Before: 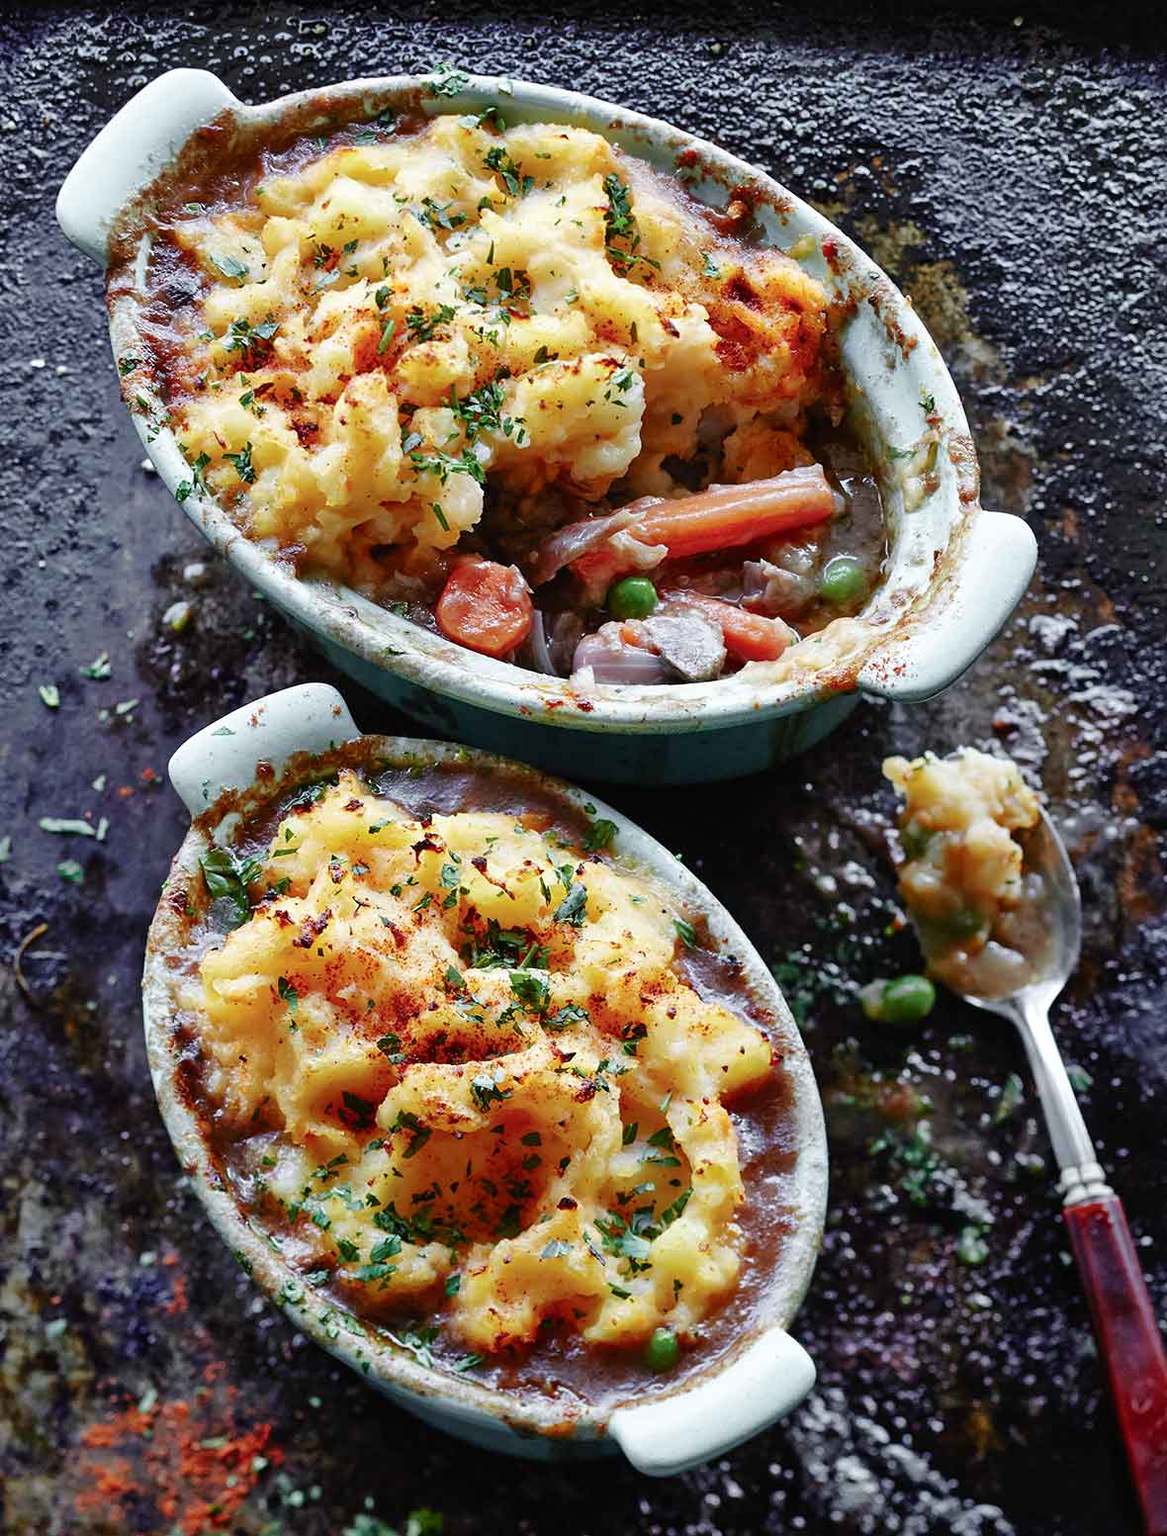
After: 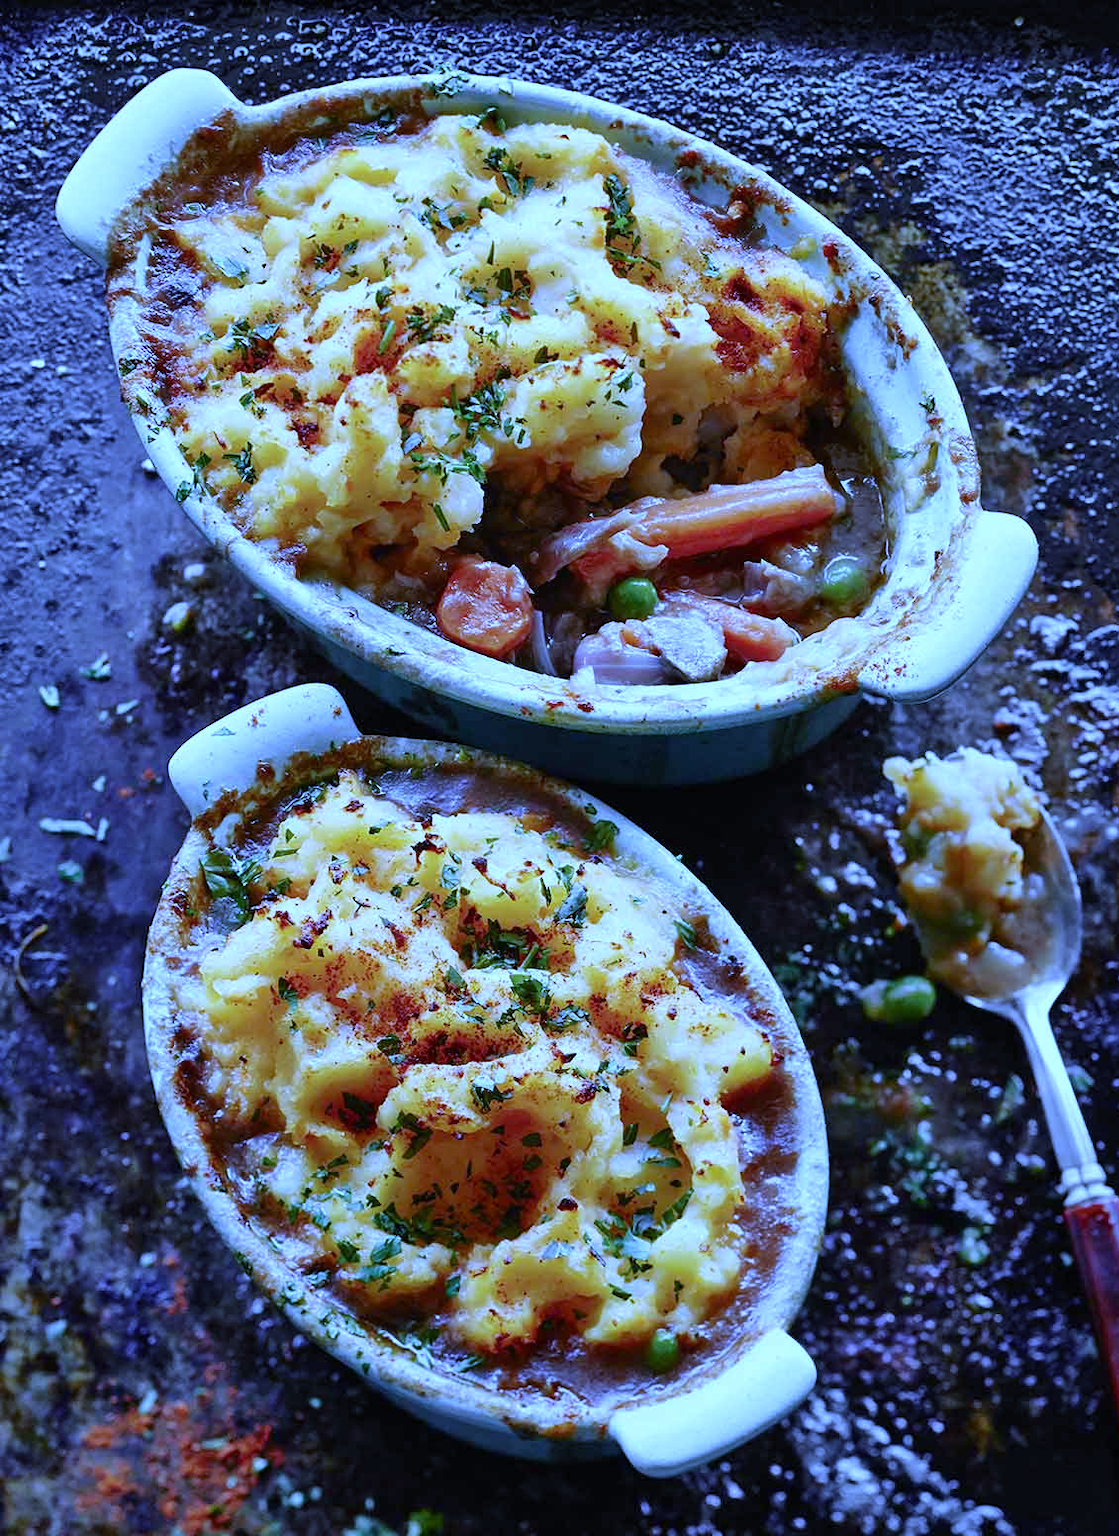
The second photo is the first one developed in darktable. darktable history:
crop: right 4.126%, bottom 0.031%
white balance: red 0.766, blue 1.537
